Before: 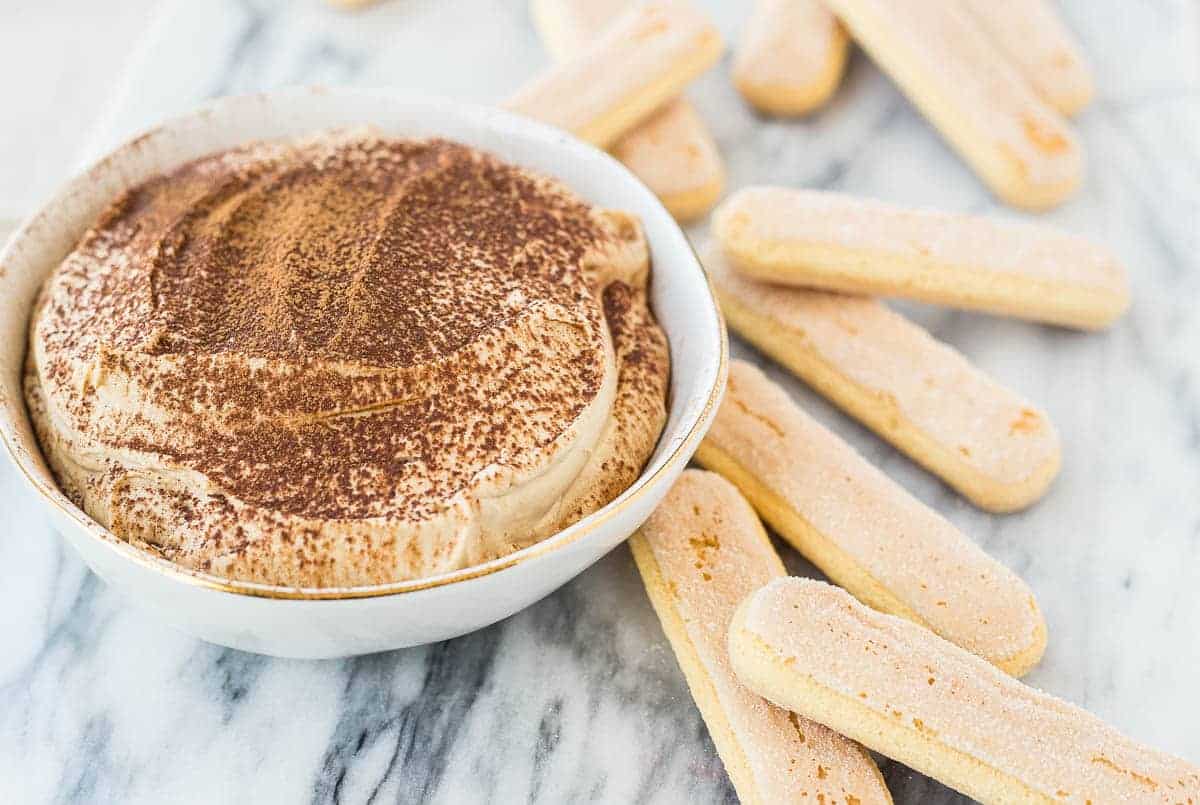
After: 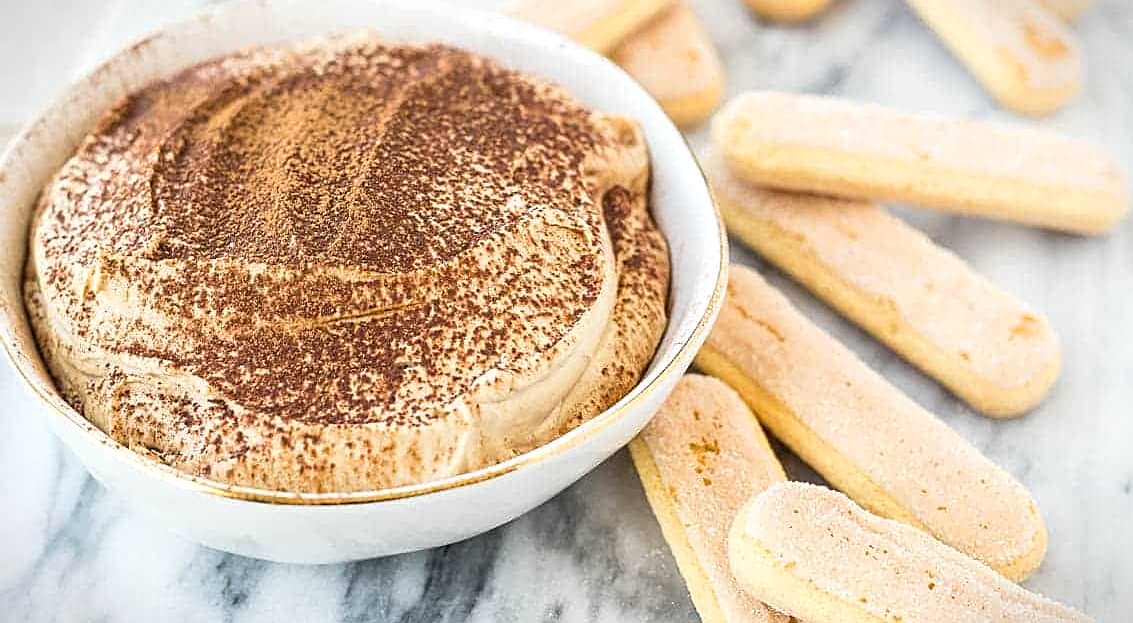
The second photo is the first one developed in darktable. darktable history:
exposure: exposure -0.002 EV, compensate exposure bias true, compensate highlight preservation false
levels: levels [0, 0.476, 0.951]
crop and rotate: angle 0.028°, top 11.802%, right 5.444%, bottom 10.679%
sharpen: on, module defaults
vignetting: fall-off start 99.24%, width/height ratio 1.324
